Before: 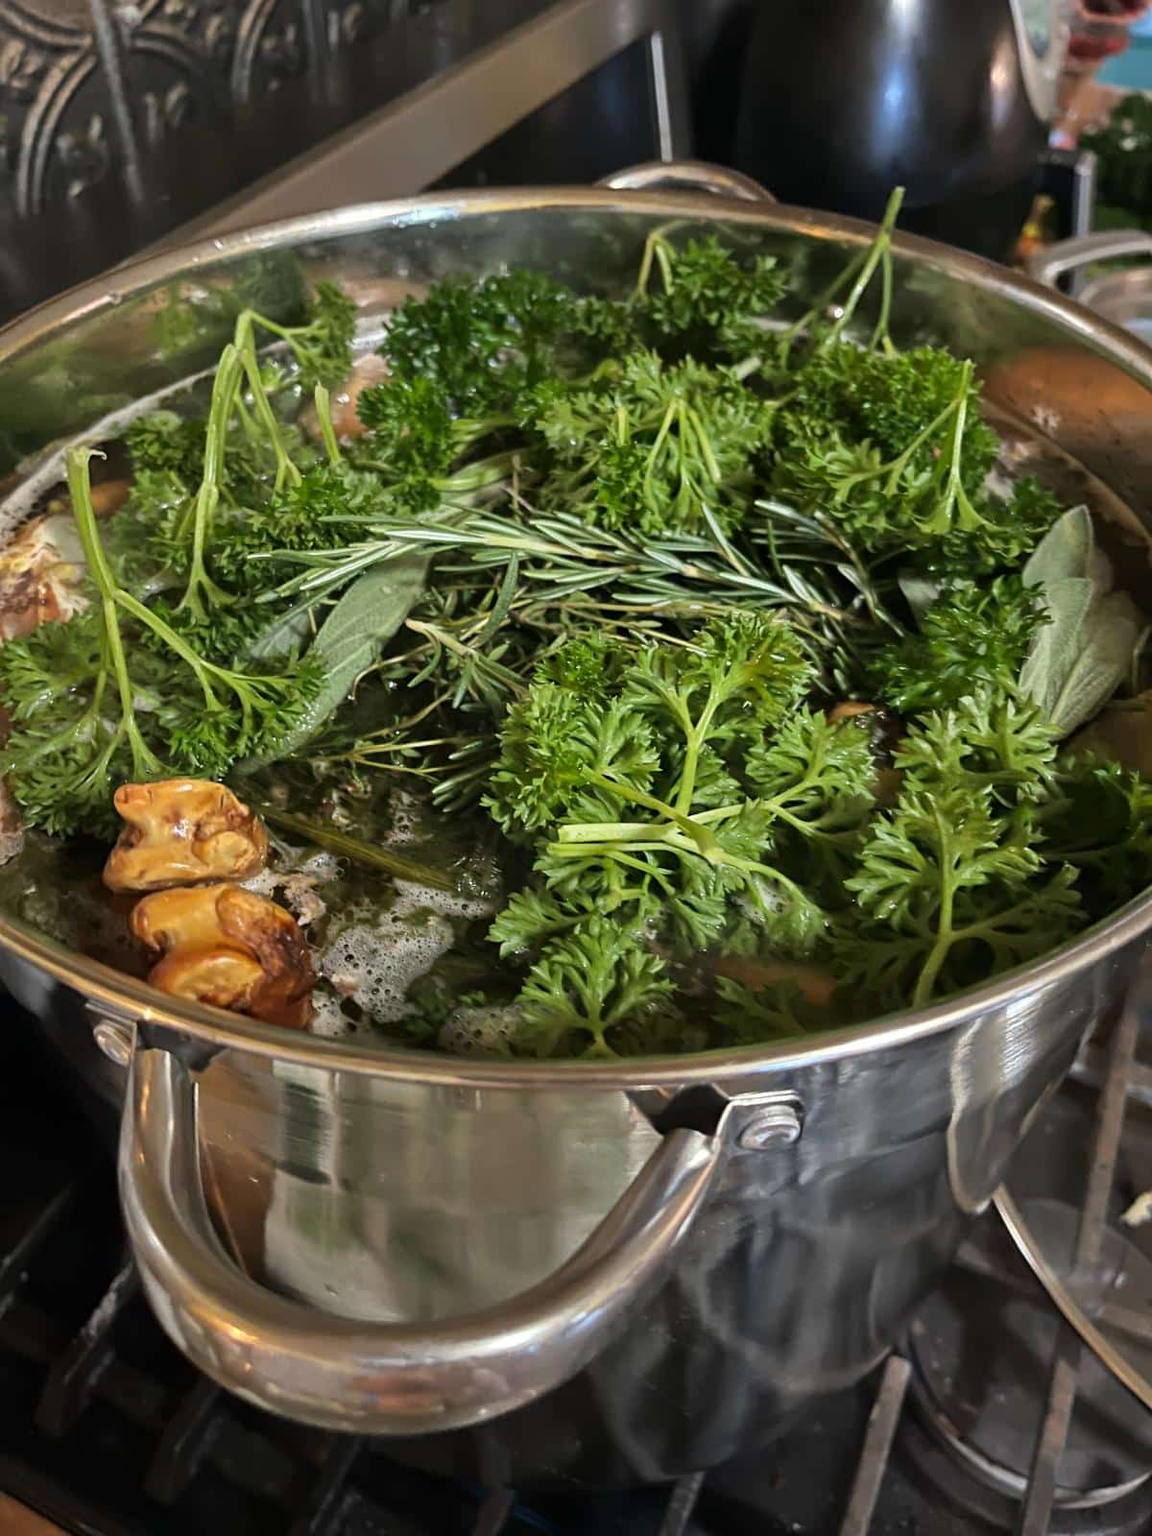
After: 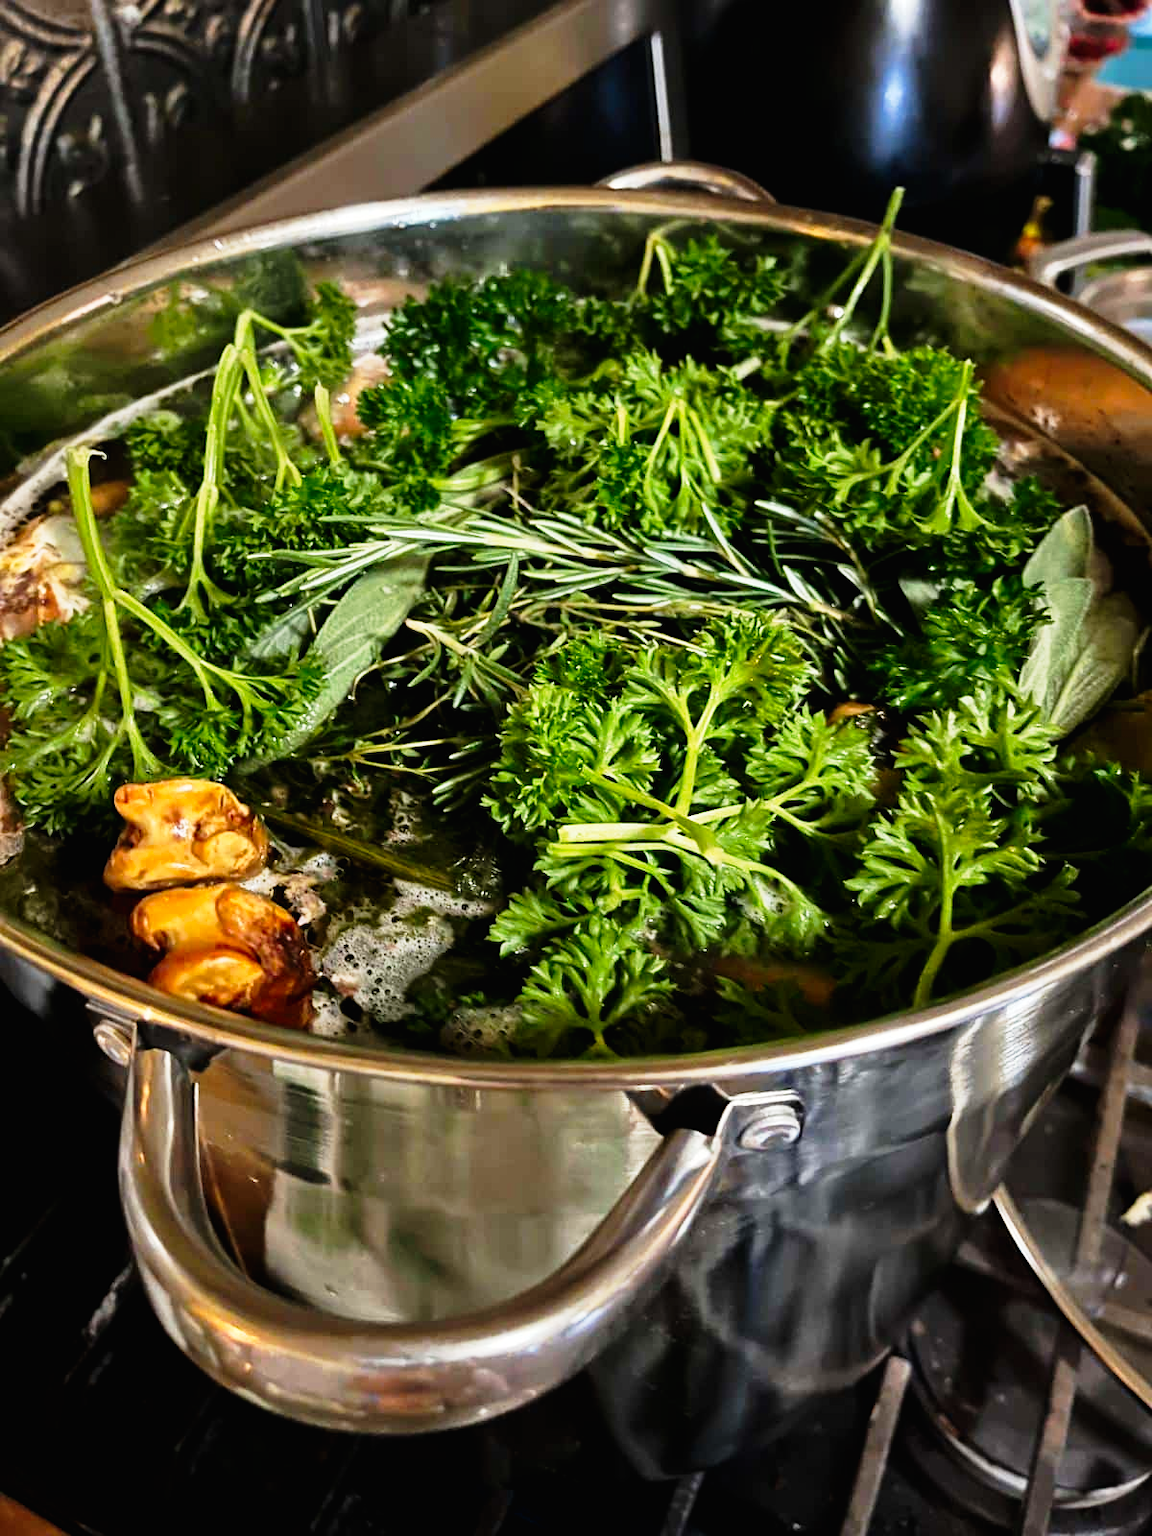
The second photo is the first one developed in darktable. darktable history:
tone curve: curves: ch0 [(0.016, 0.011) (0.094, 0.016) (0.469, 0.508) (0.721, 0.862) (1, 1)], preserve colors none
tone equalizer: on, module defaults
